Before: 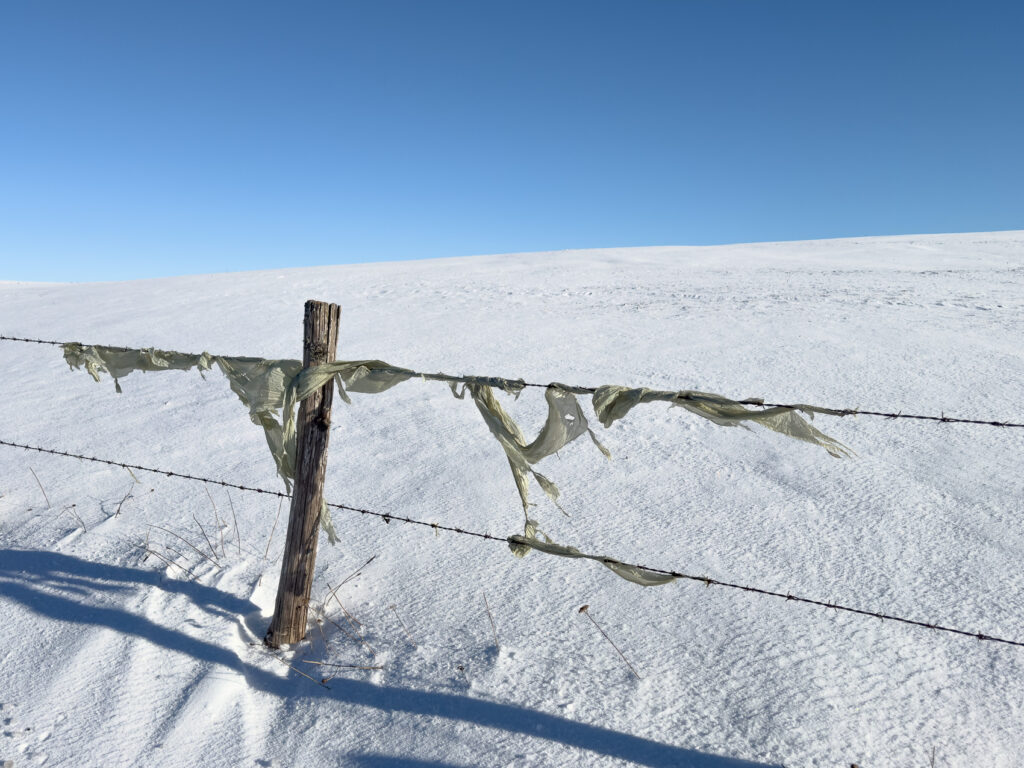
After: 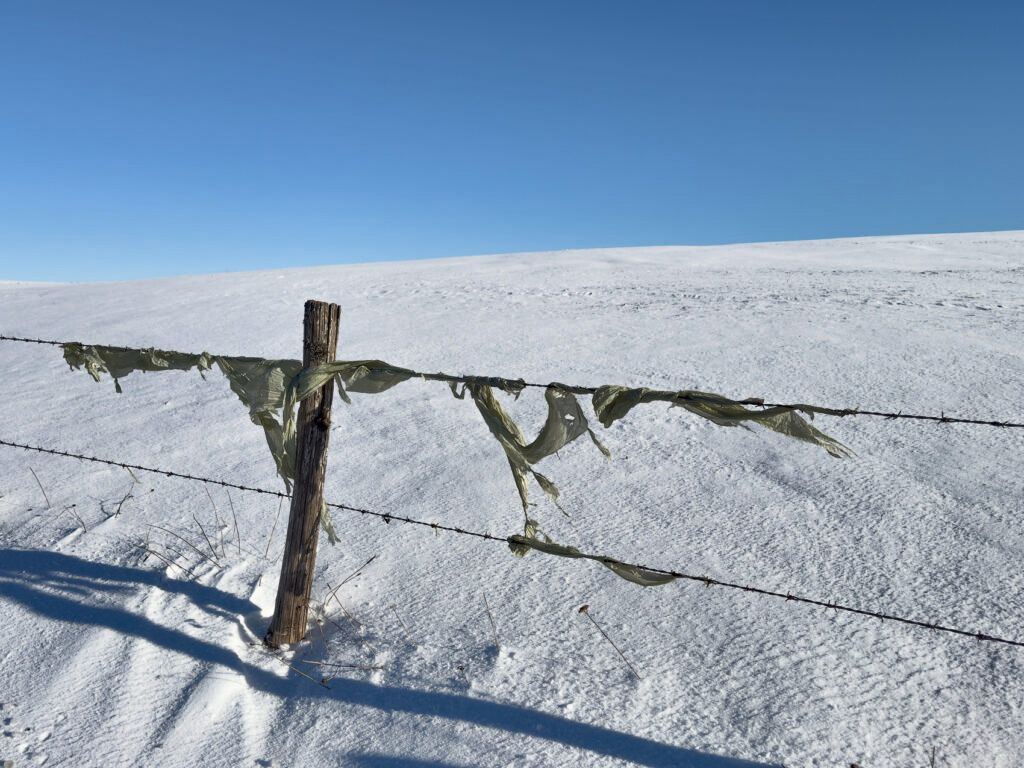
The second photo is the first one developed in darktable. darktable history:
shadows and highlights: shadows 60.1, highlights -60.42, soften with gaussian
